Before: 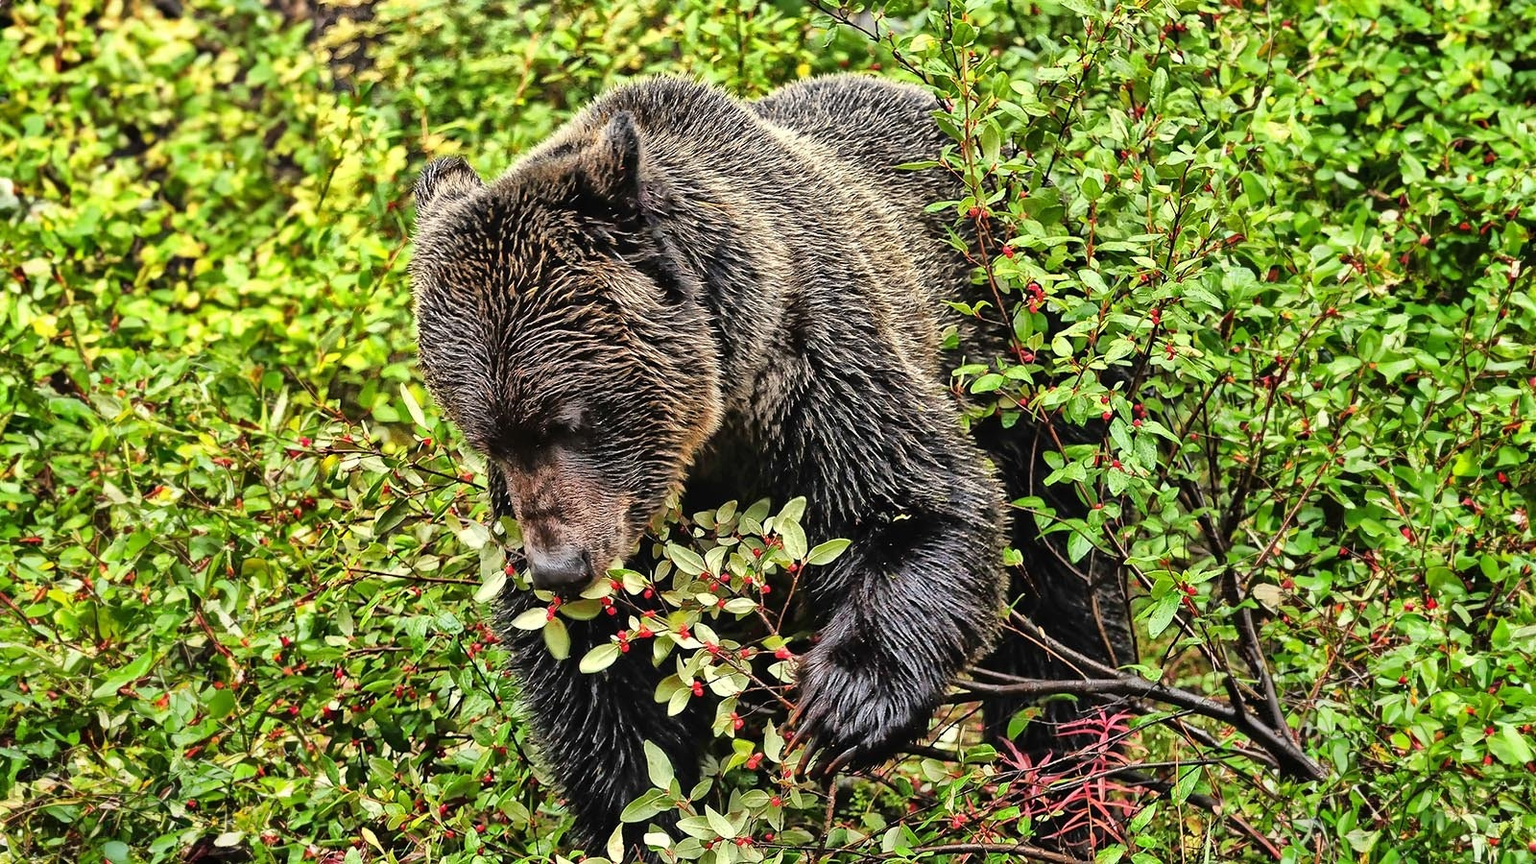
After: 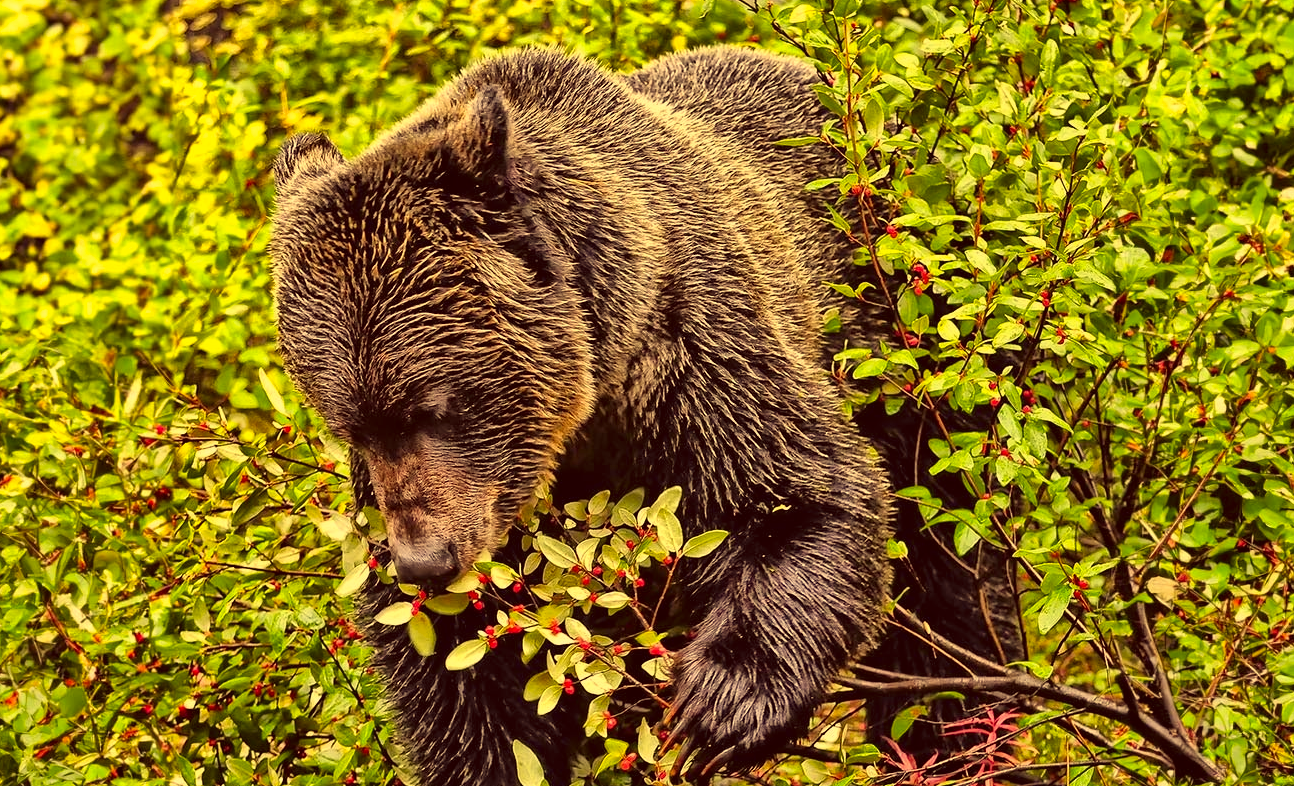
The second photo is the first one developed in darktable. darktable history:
crop: left 9.922%, top 3.531%, right 9.156%, bottom 9.098%
color correction: highlights a* 9.97, highlights b* 38.88, shadows a* 15.1, shadows b* 3.56
